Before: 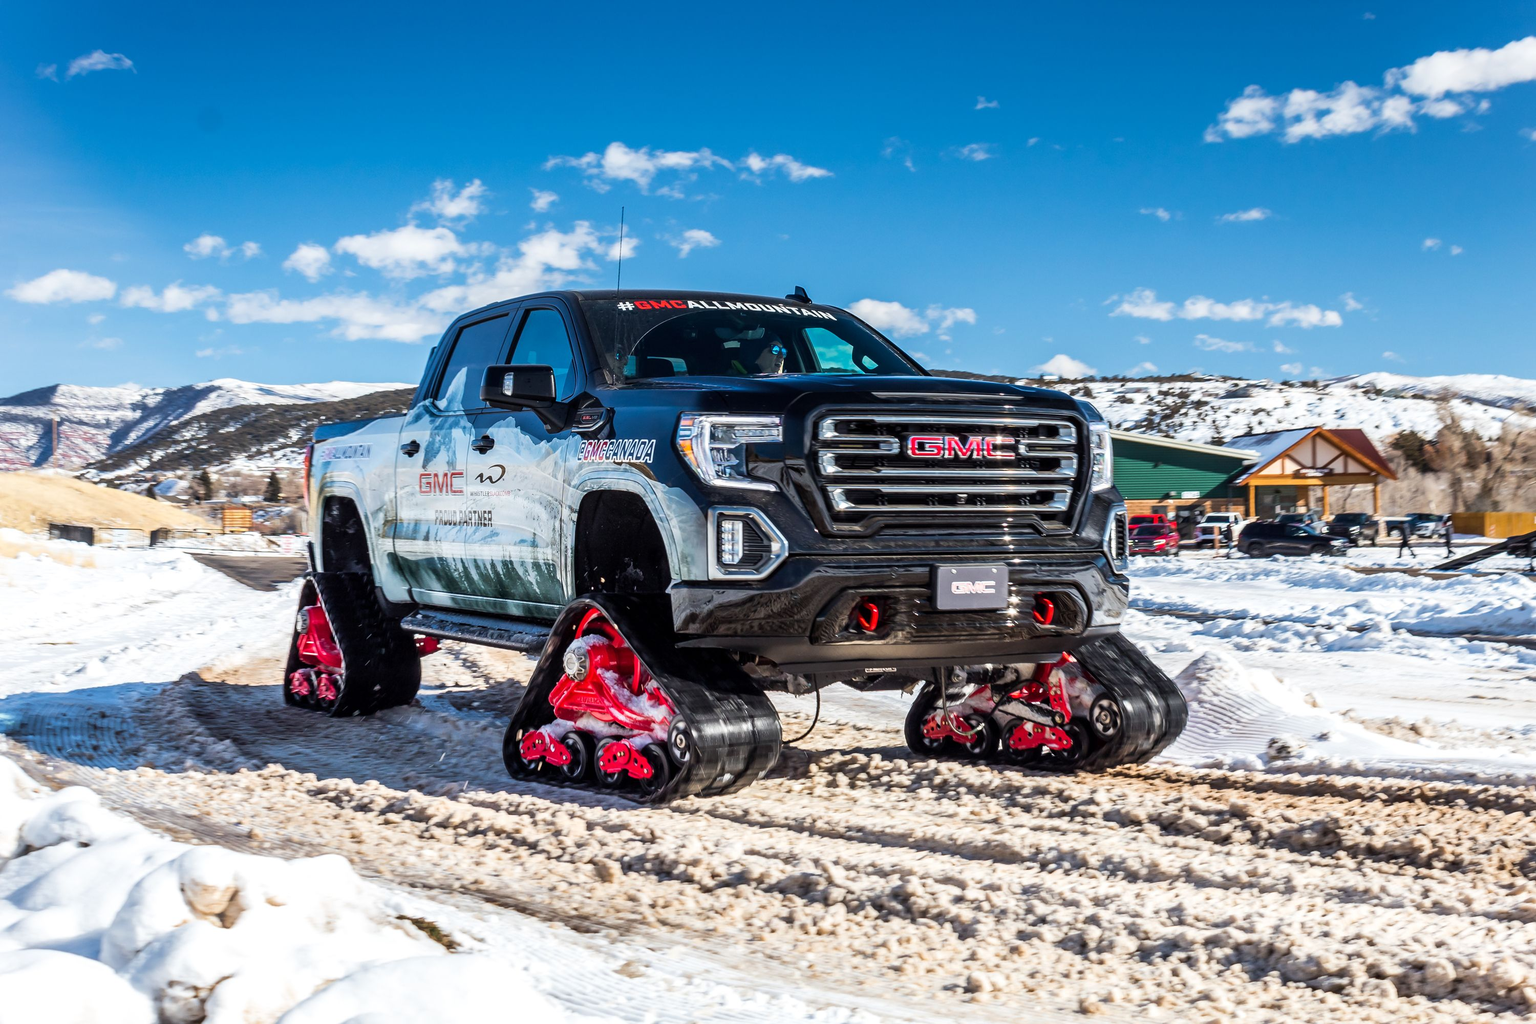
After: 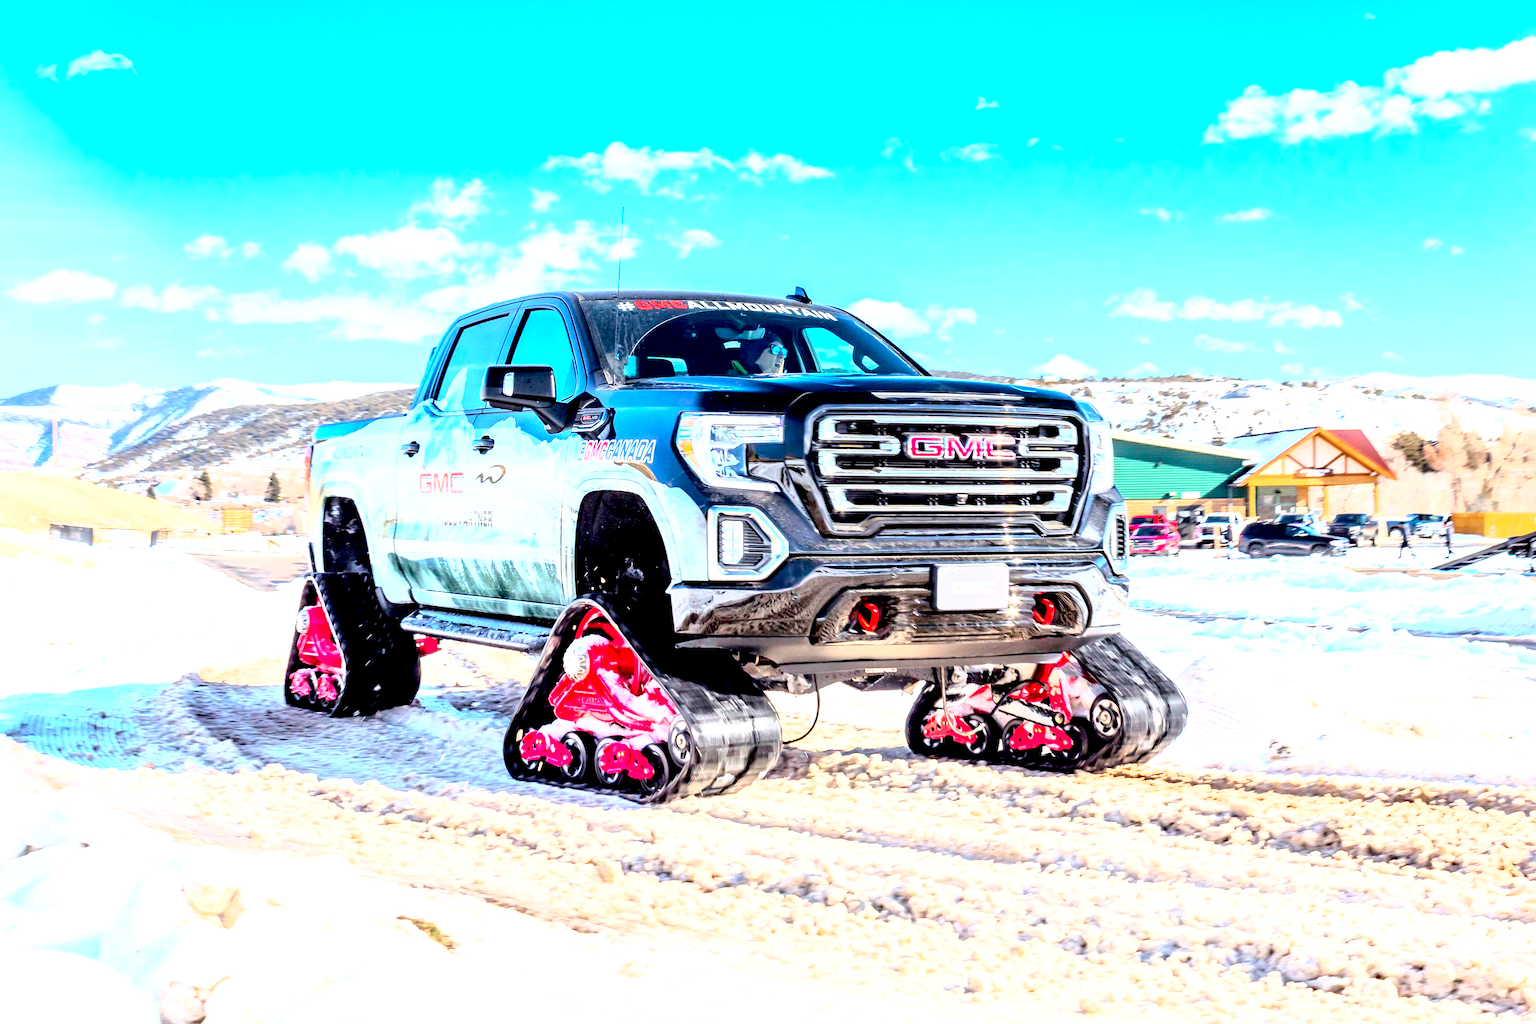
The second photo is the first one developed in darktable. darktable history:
base curve: curves: ch0 [(0, 0) (0.025, 0.046) (0.112, 0.277) (0.467, 0.74) (0.814, 0.929) (1, 0.942)]
exposure: black level correction 0.005, exposure 2.084 EV, compensate highlight preservation false
tone curve: curves: ch0 [(0, 0) (0.915, 0.89) (1, 1)]
